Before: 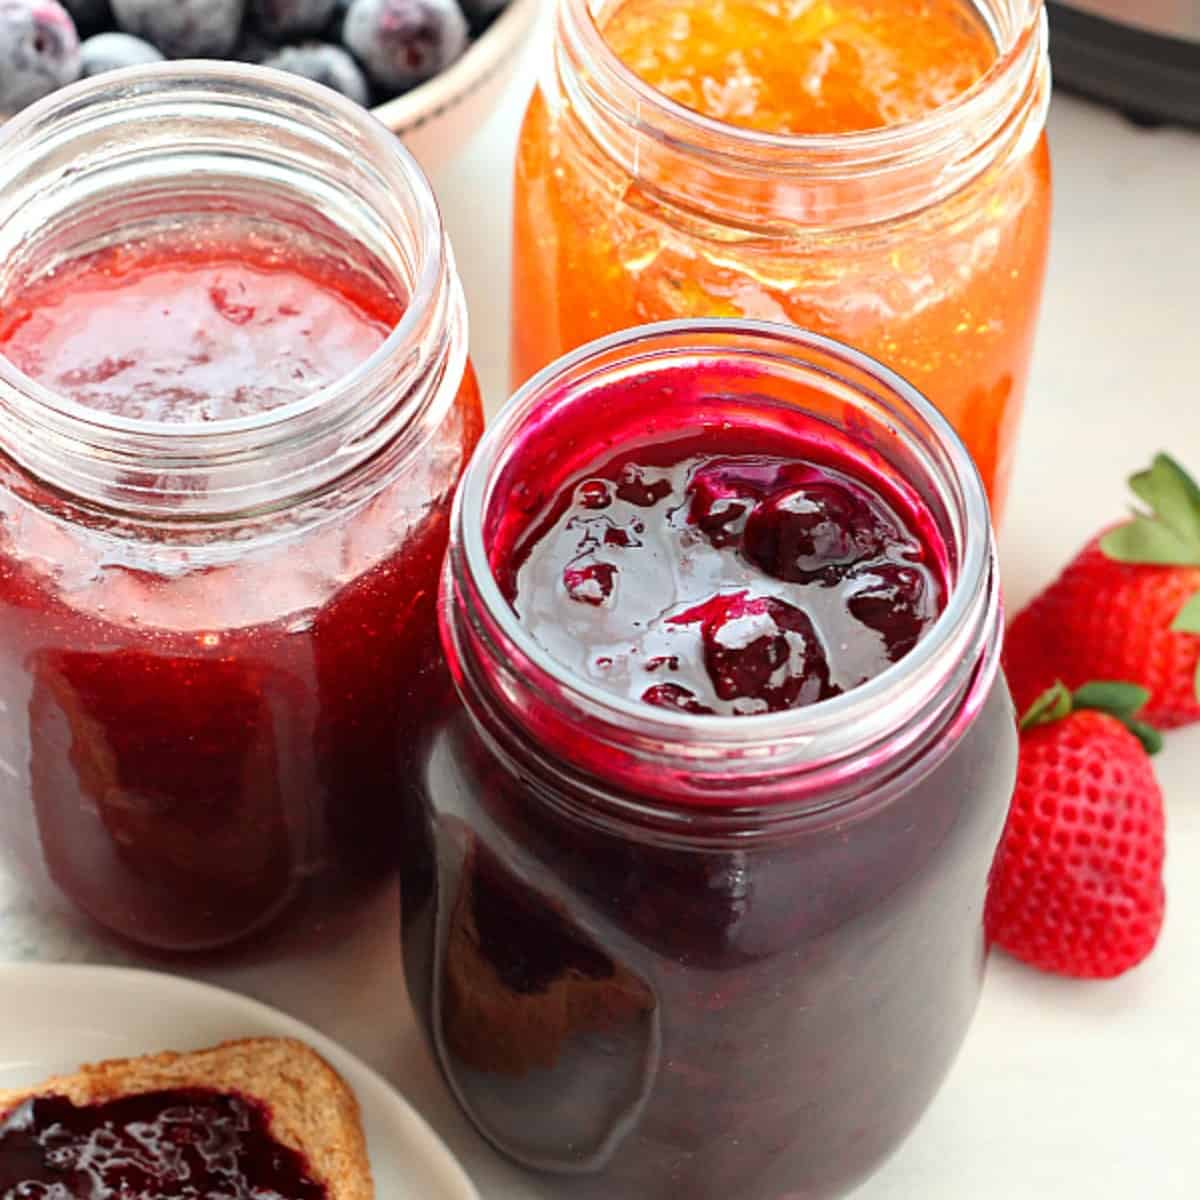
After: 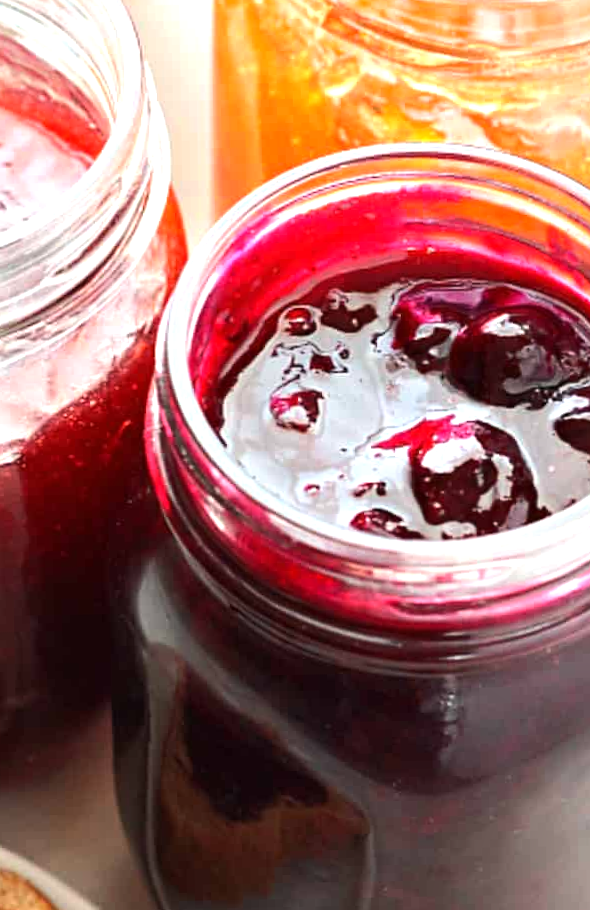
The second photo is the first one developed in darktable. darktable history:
tone equalizer: -8 EV 0.001 EV, -7 EV -0.002 EV, -6 EV 0.002 EV, -5 EV -0.03 EV, -4 EV -0.116 EV, -3 EV -0.169 EV, -2 EV 0.24 EV, -1 EV 0.702 EV, +0 EV 0.493 EV
crop and rotate: angle 0.02°, left 24.353%, top 13.219%, right 26.156%, bottom 8.224%
rotate and perspective: rotation -1°, crop left 0.011, crop right 0.989, crop top 0.025, crop bottom 0.975
